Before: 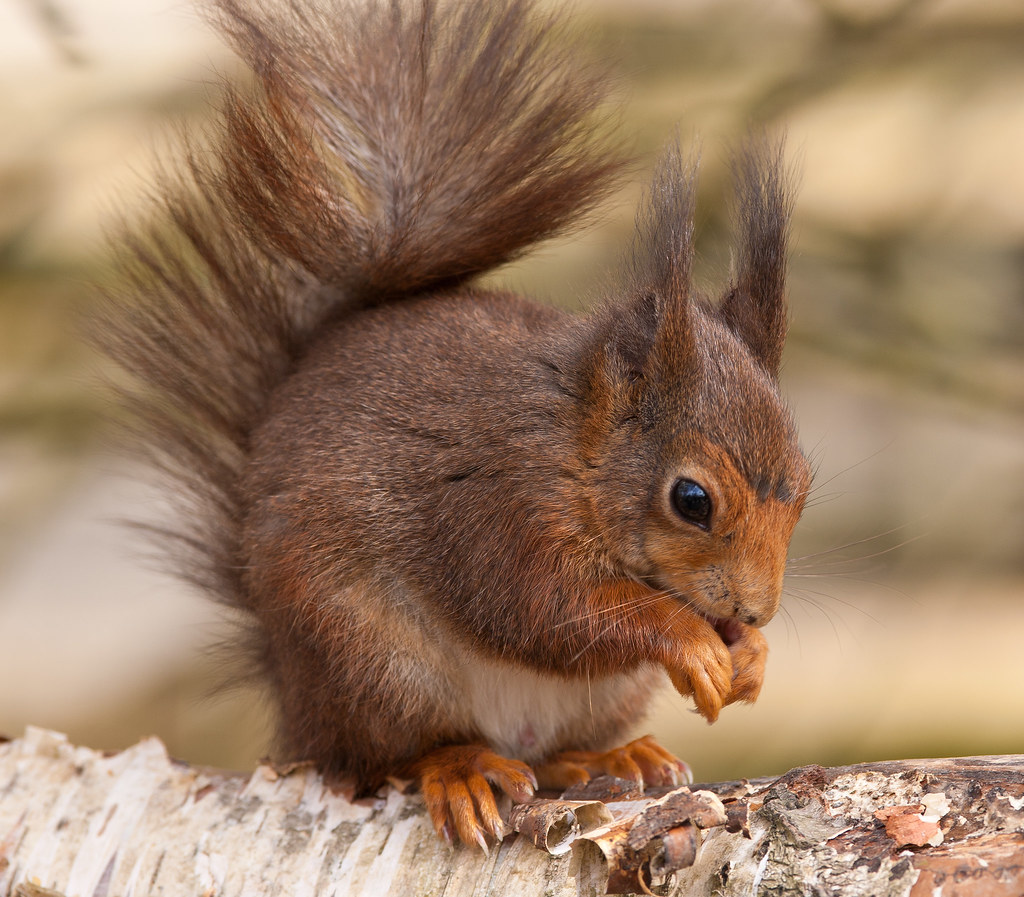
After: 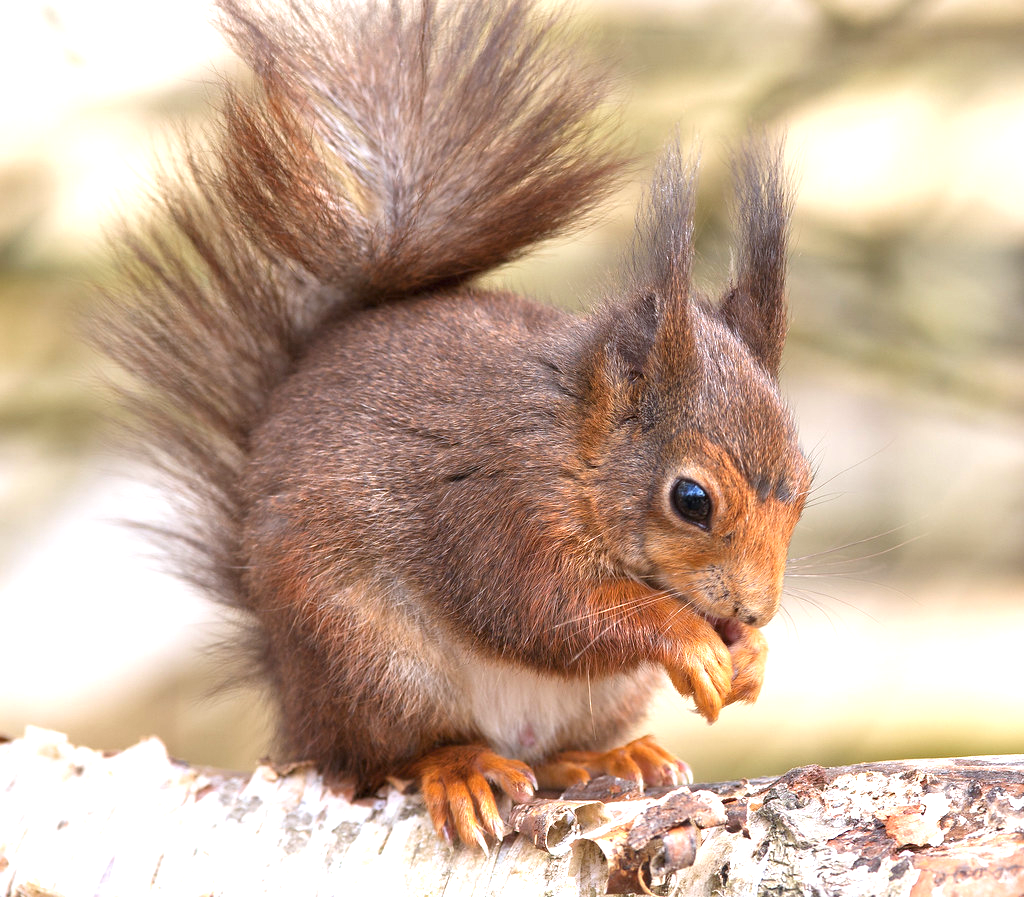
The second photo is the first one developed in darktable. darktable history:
color calibration: illuminant custom, x 0.368, y 0.373, temperature 4330.32 K
exposure: black level correction 0, exposure 1.1 EV, compensate exposure bias true, compensate highlight preservation false
